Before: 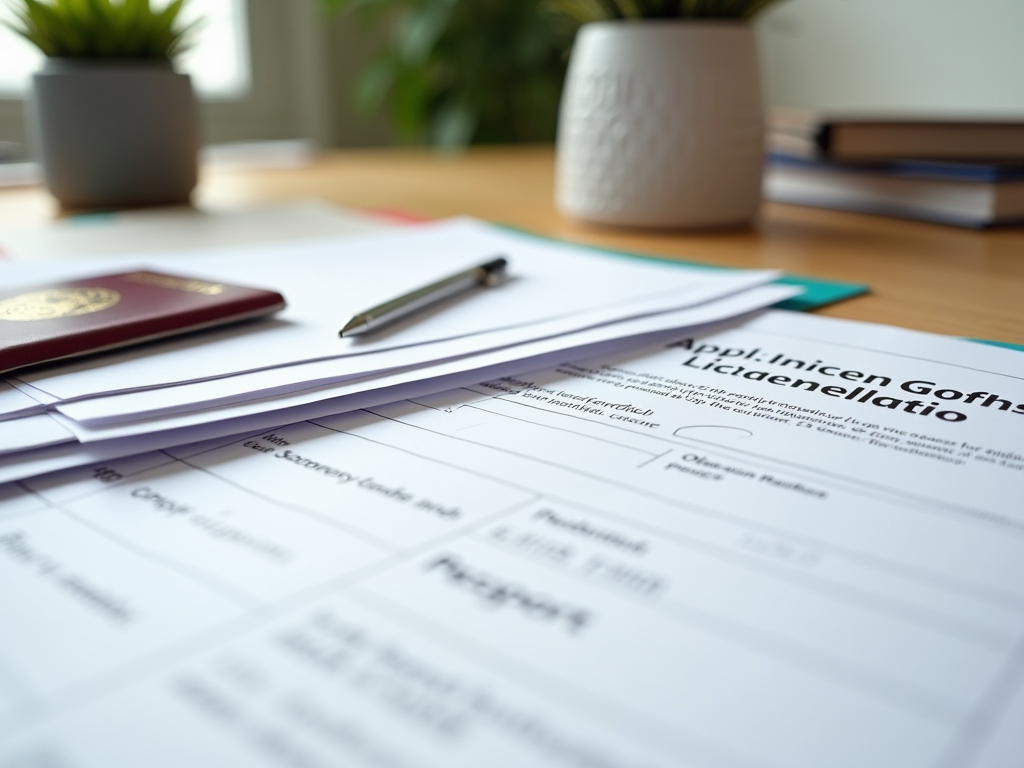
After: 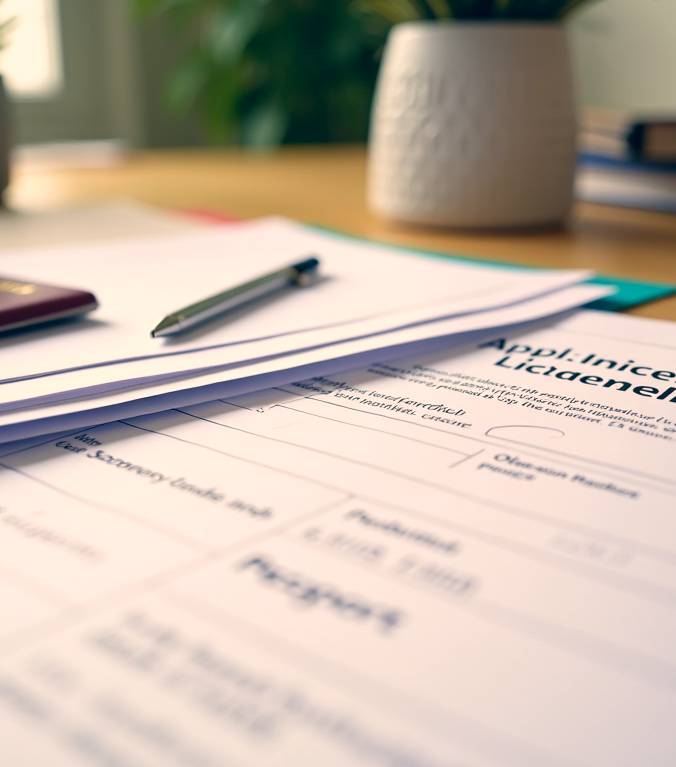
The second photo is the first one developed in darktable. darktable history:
color correction: highlights a* 10.32, highlights b* 14.66, shadows a* -9.59, shadows b* -15.02
velvia: on, module defaults
crop and rotate: left 18.442%, right 15.508%
